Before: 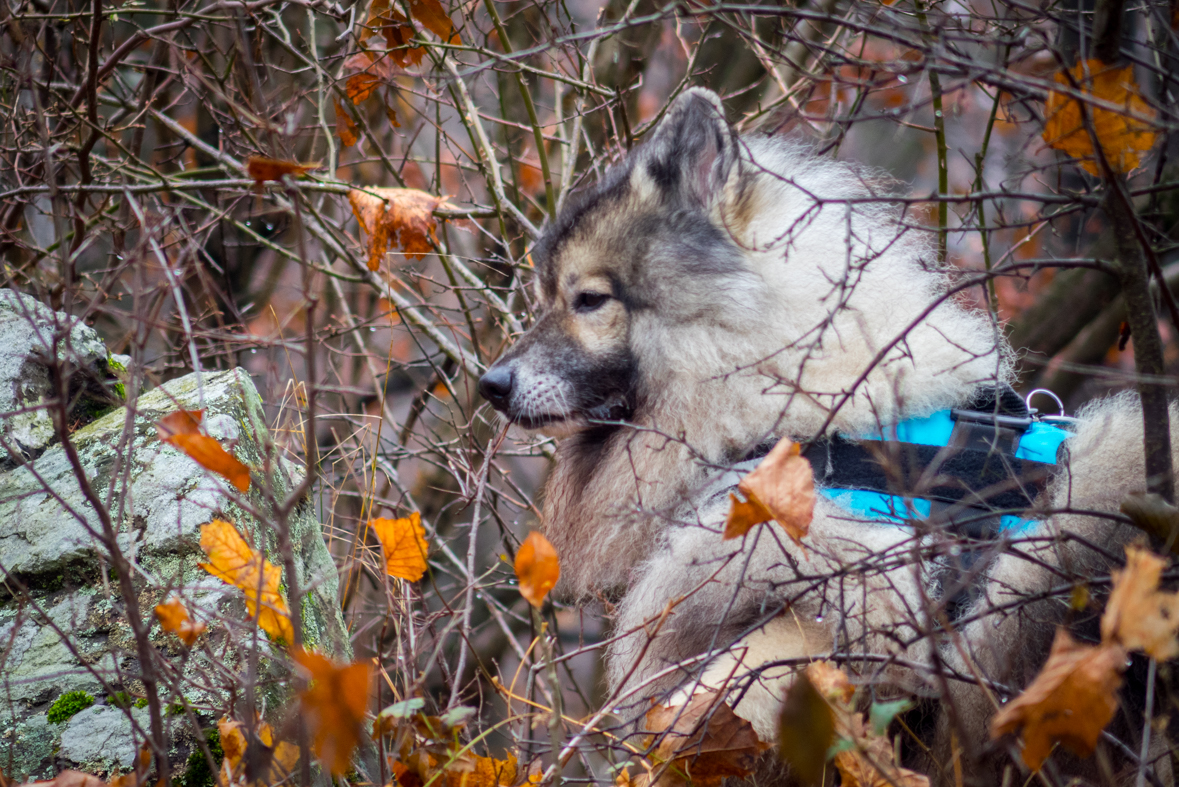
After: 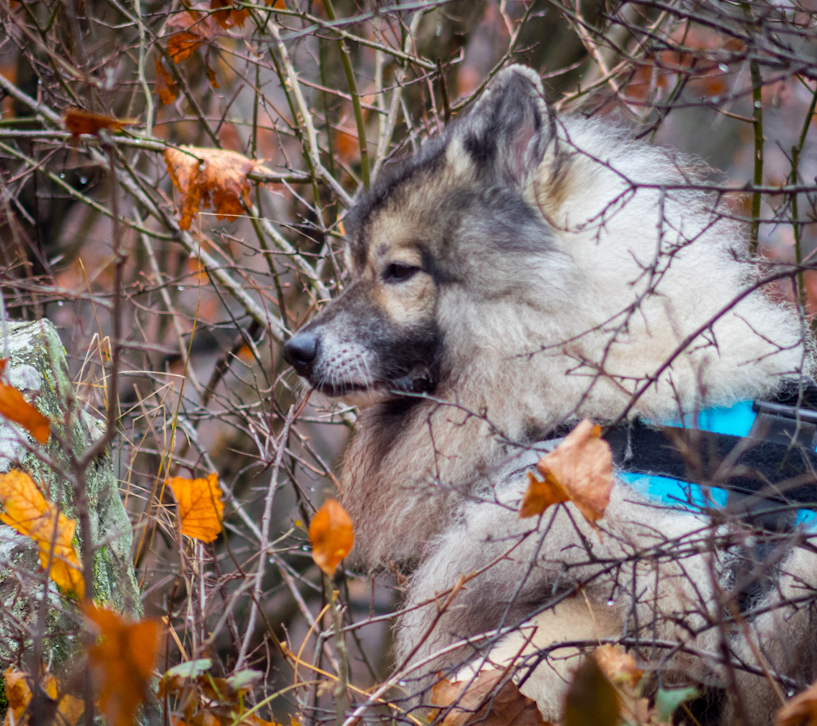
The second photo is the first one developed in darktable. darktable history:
crop and rotate: angle -3.19°, left 13.94%, top 0.029%, right 11.072%, bottom 0.059%
